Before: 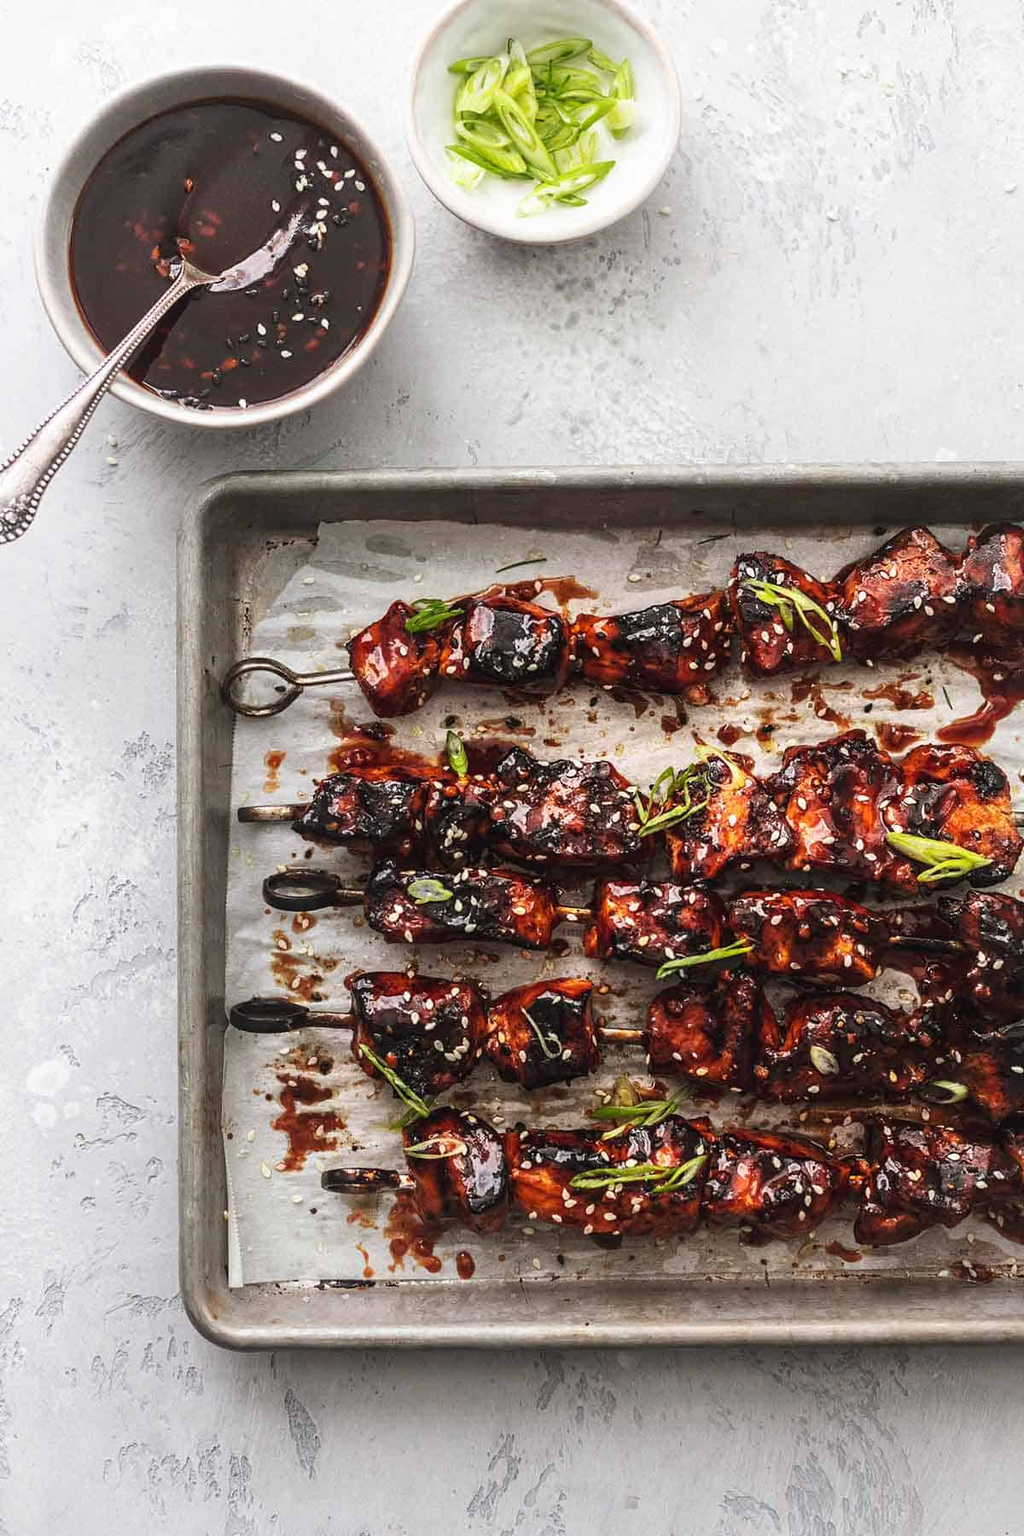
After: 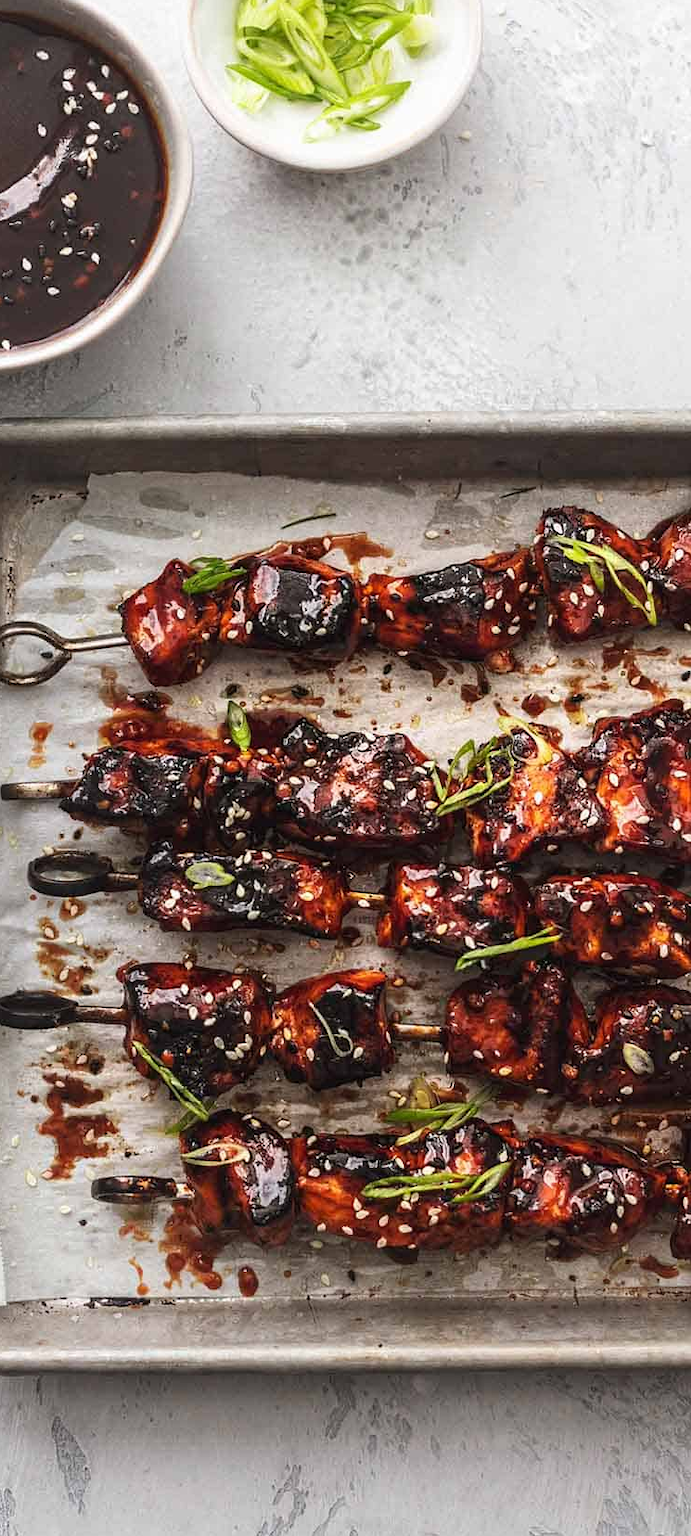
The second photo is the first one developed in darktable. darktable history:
crop and rotate: left 23.167%, top 5.642%, right 14.639%, bottom 2.351%
